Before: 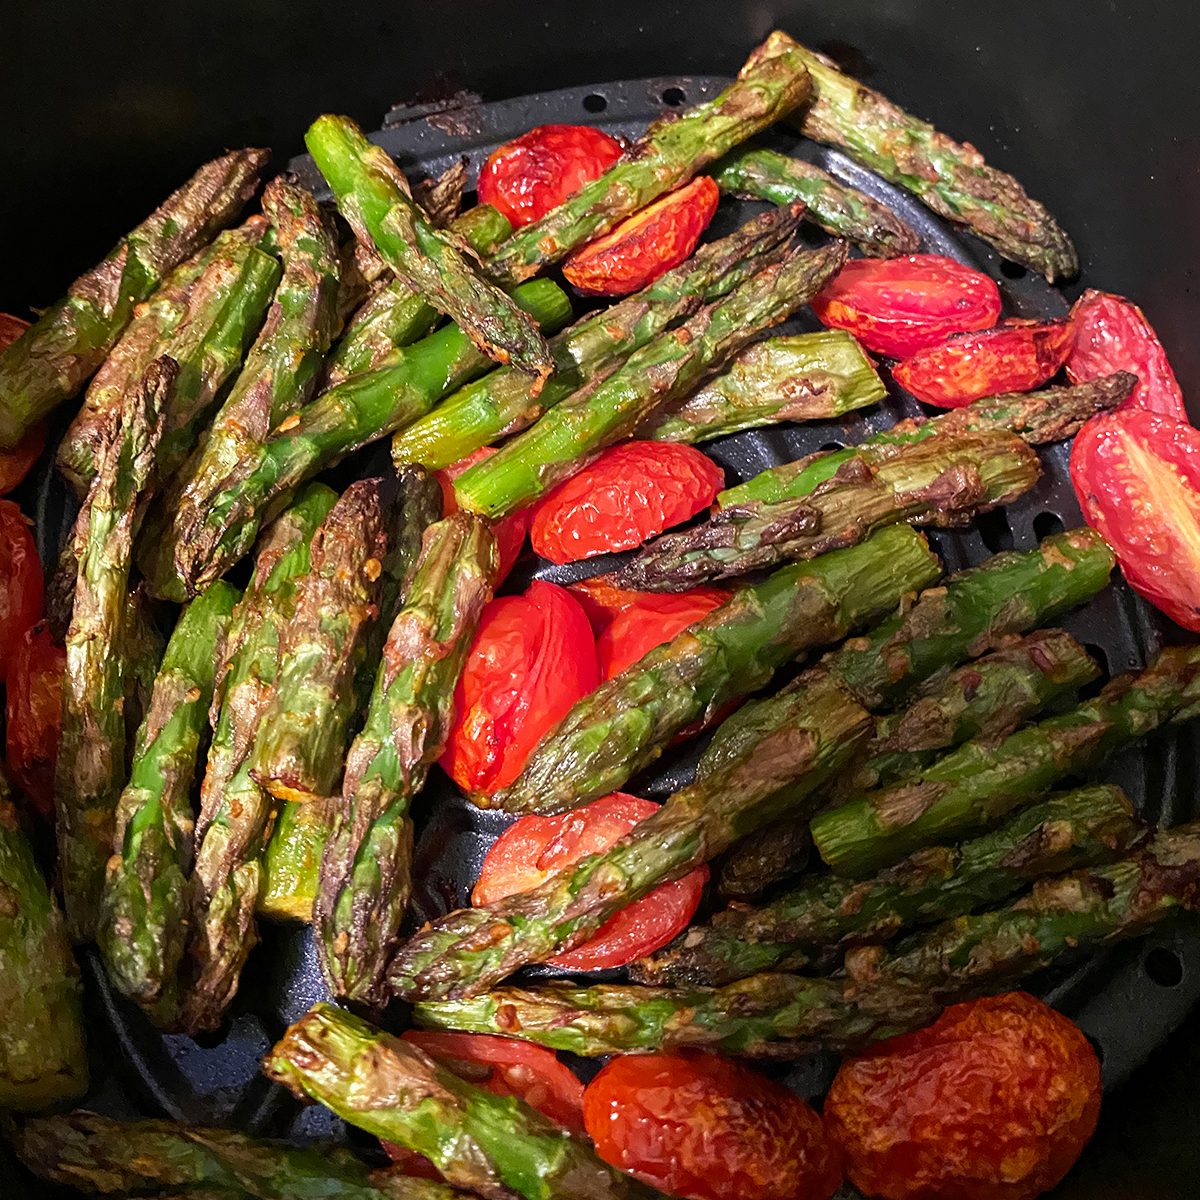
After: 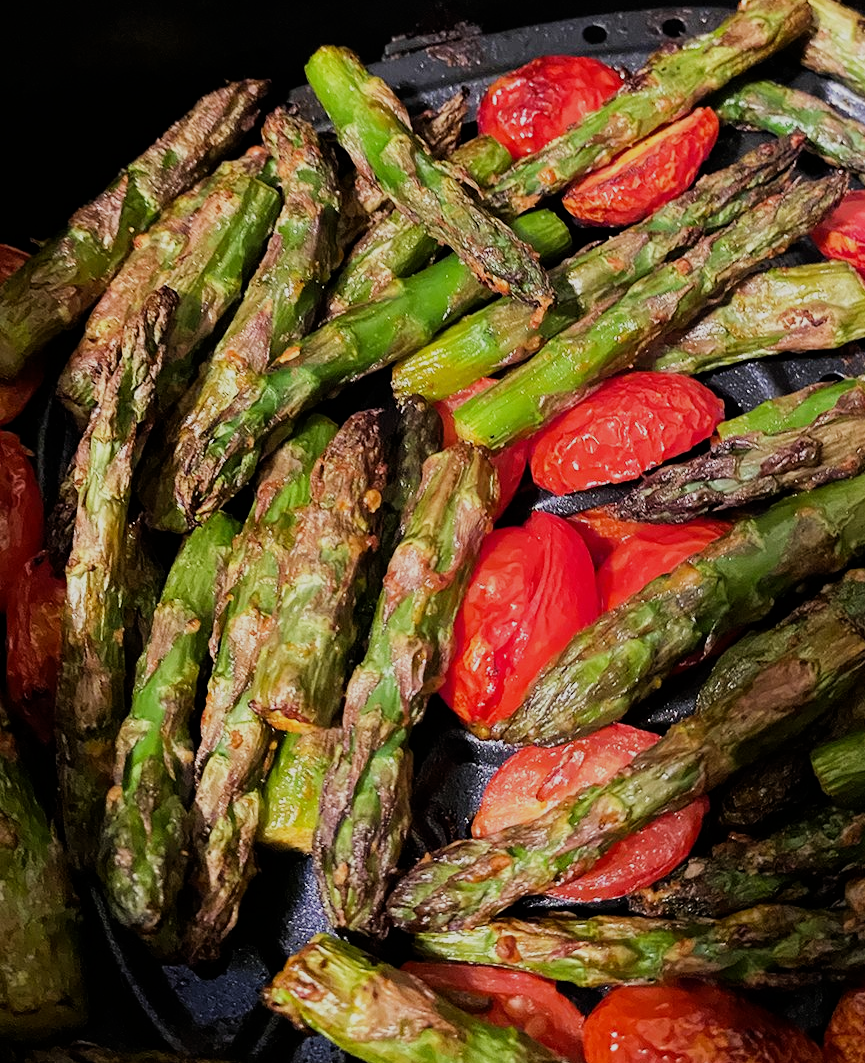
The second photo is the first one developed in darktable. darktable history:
crop: top 5.809%, right 27.892%, bottom 5.55%
filmic rgb: black relative exposure -7.65 EV, white relative exposure 4.56 EV, hardness 3.61, contrast 1.056
tone equalizer: edges refinement/feathering 500, mask exposure compensation -1.57 EV, preserve details no
